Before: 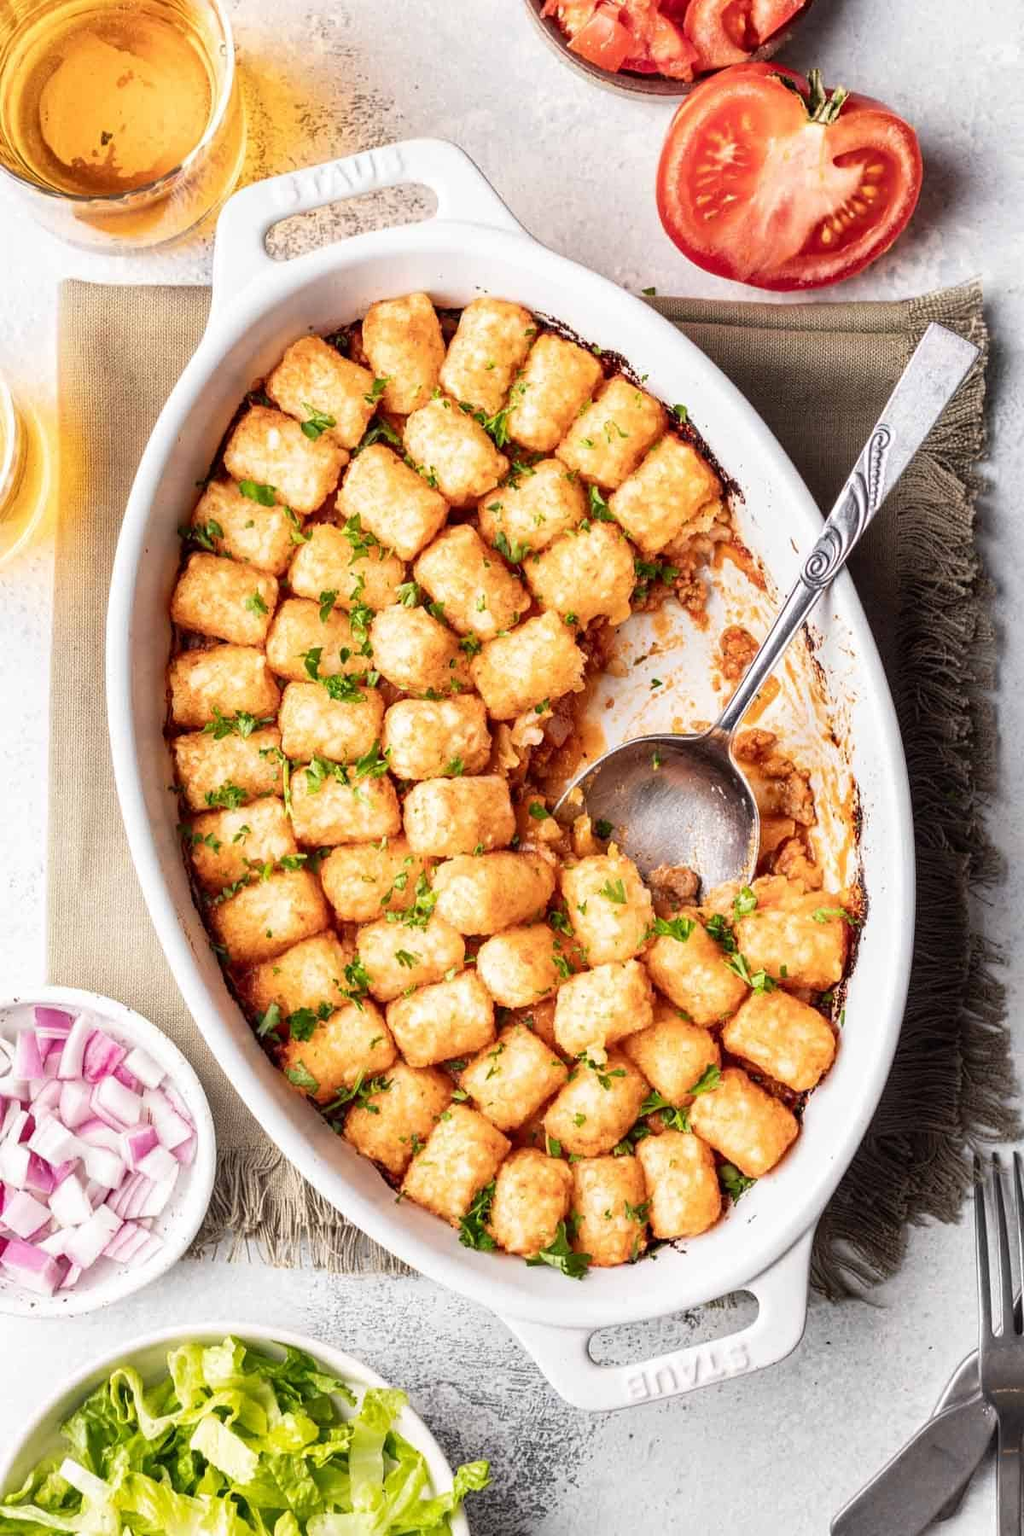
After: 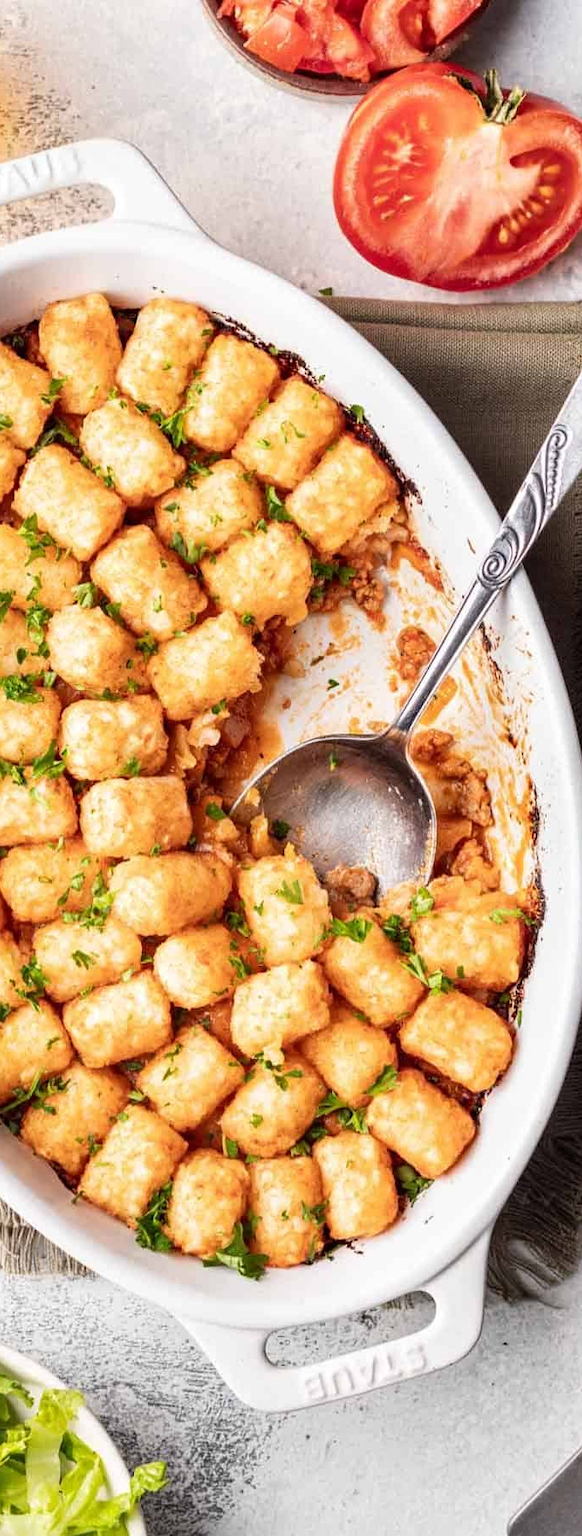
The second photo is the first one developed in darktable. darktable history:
crop: left 31.602%, top 0.009%, right 11.489%
